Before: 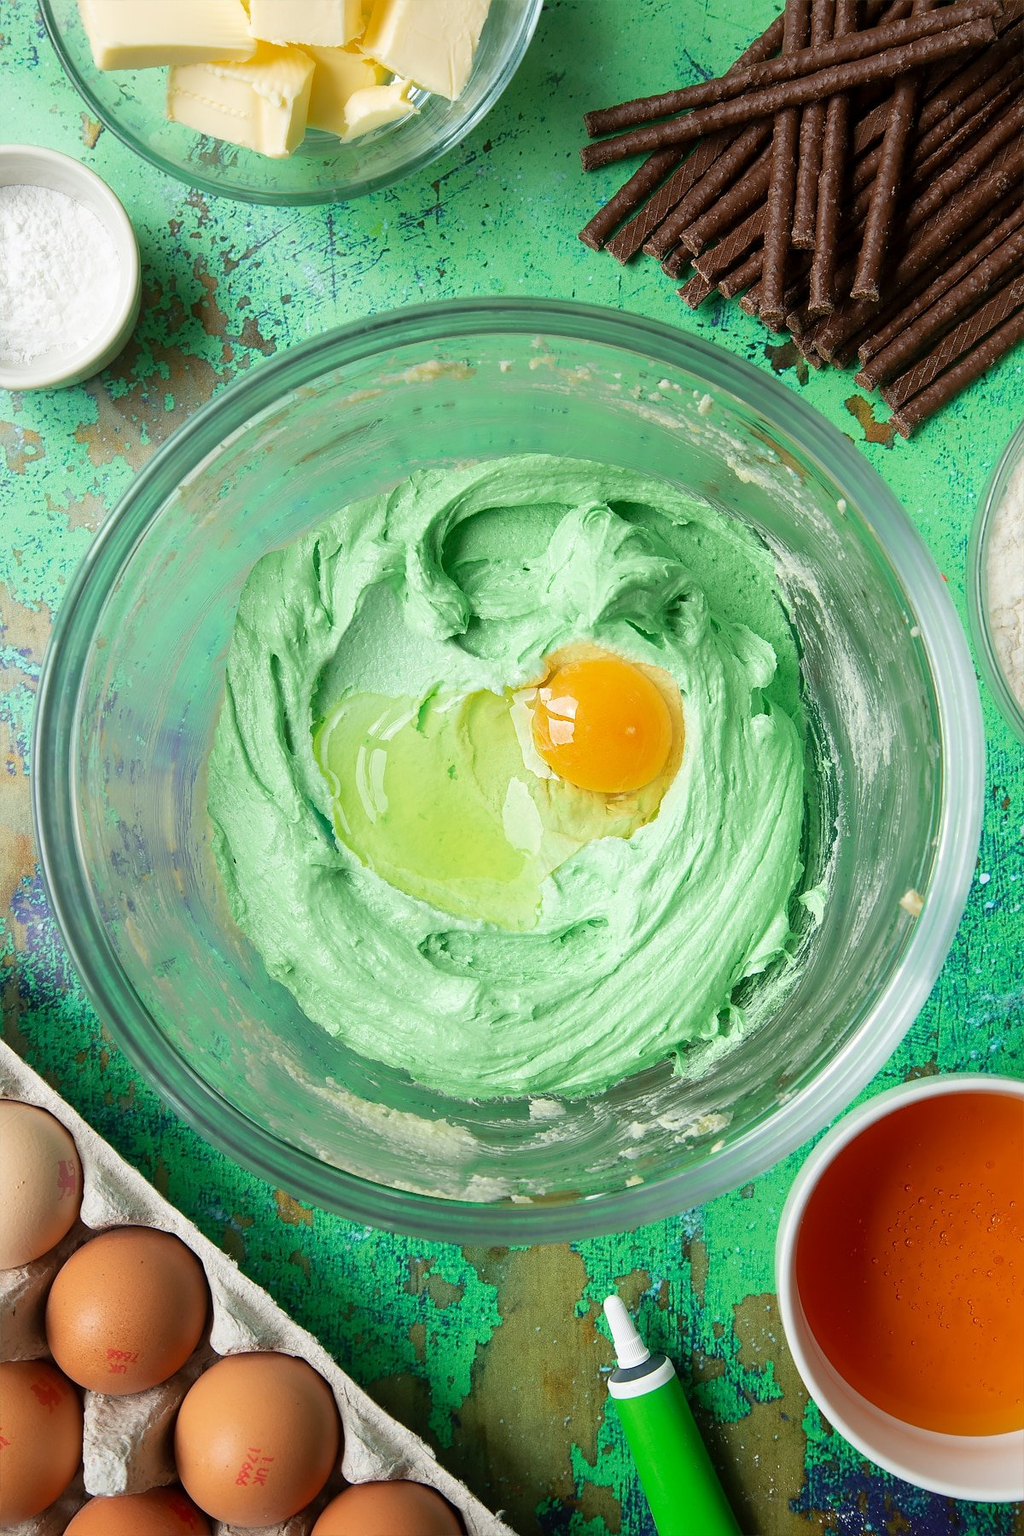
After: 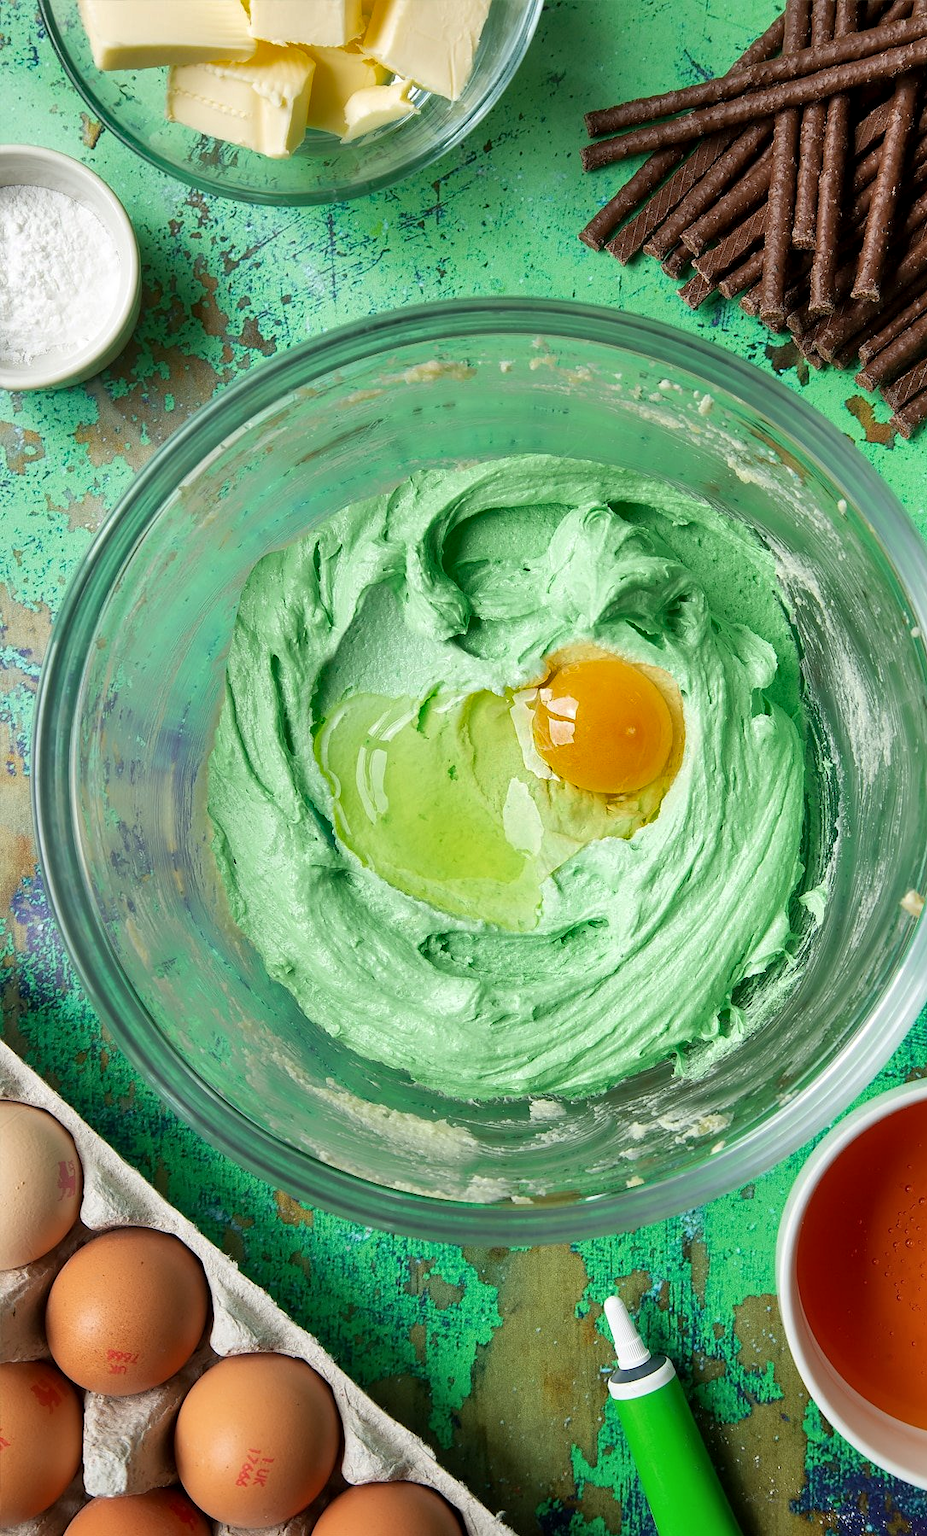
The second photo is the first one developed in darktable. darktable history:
shadows and highlights: shadows color adjustment 97.68%, soften with gaussian
local contrast: highlights 102%, shadows 100%, detail 119%, midtone range 0.2
crop: right 9.478%, bottom 0.027%
